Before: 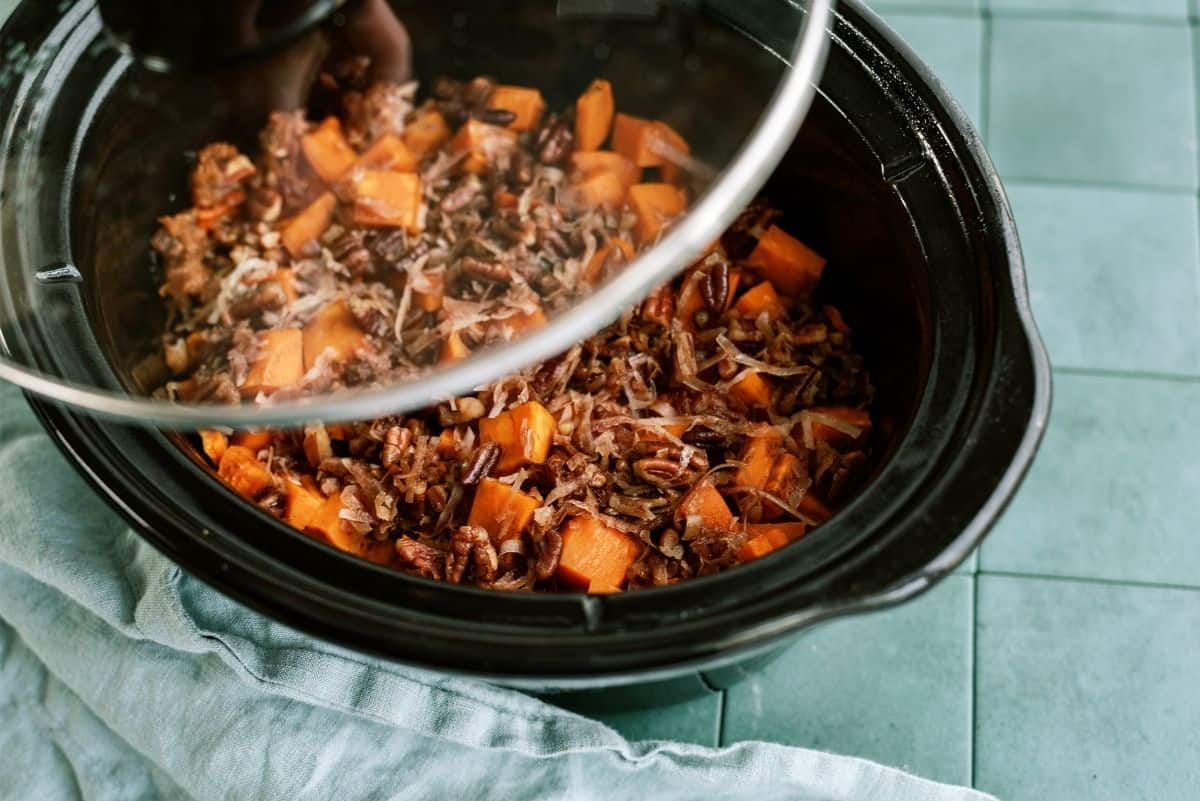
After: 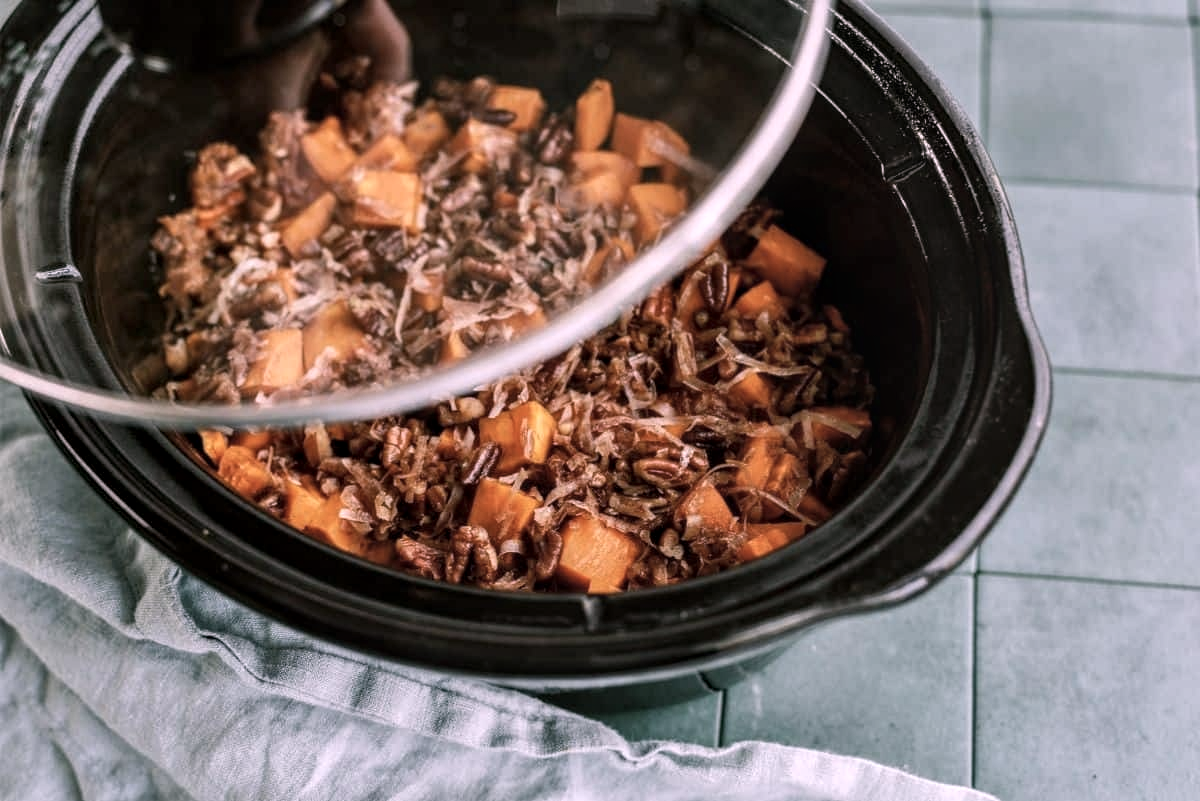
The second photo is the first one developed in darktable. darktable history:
color correction: highlights a* 5.59, highlights b* 5.24, saturation 0.68
white balance: red 1.066, blue 1.119
local contrast: on, module defaults
